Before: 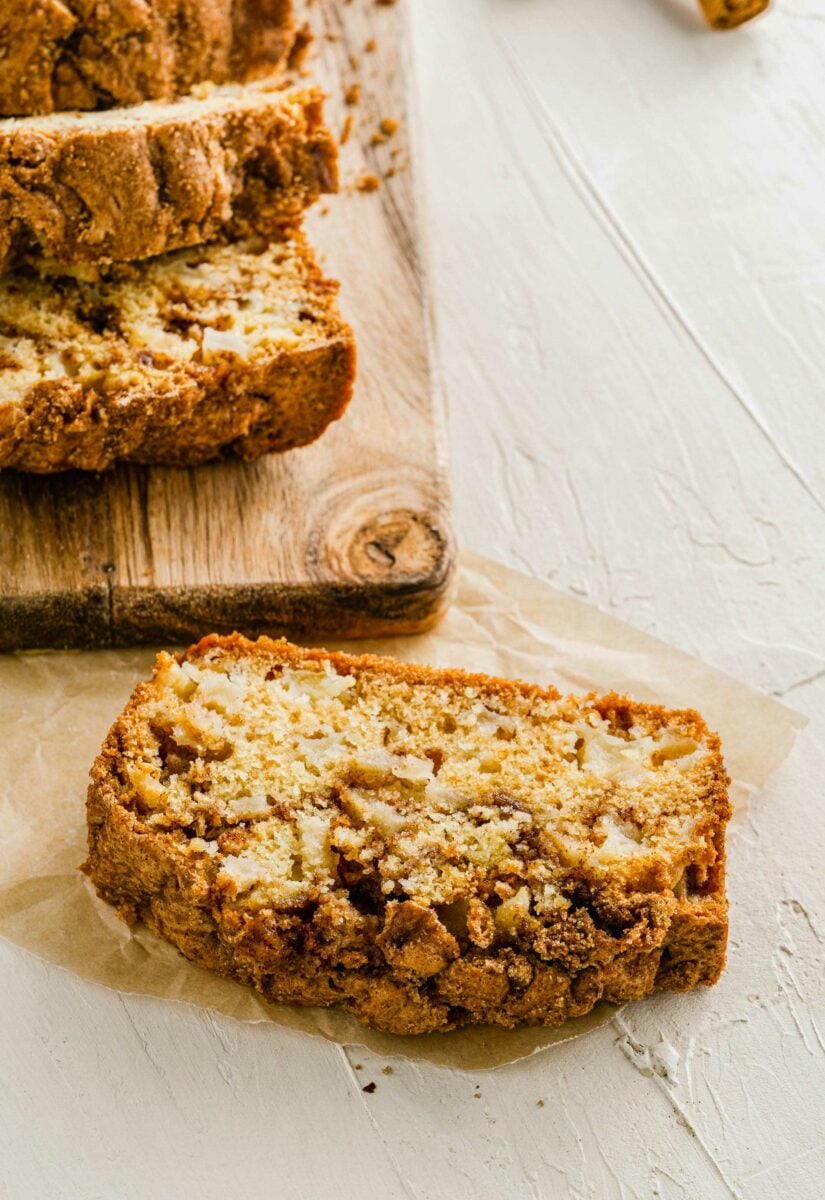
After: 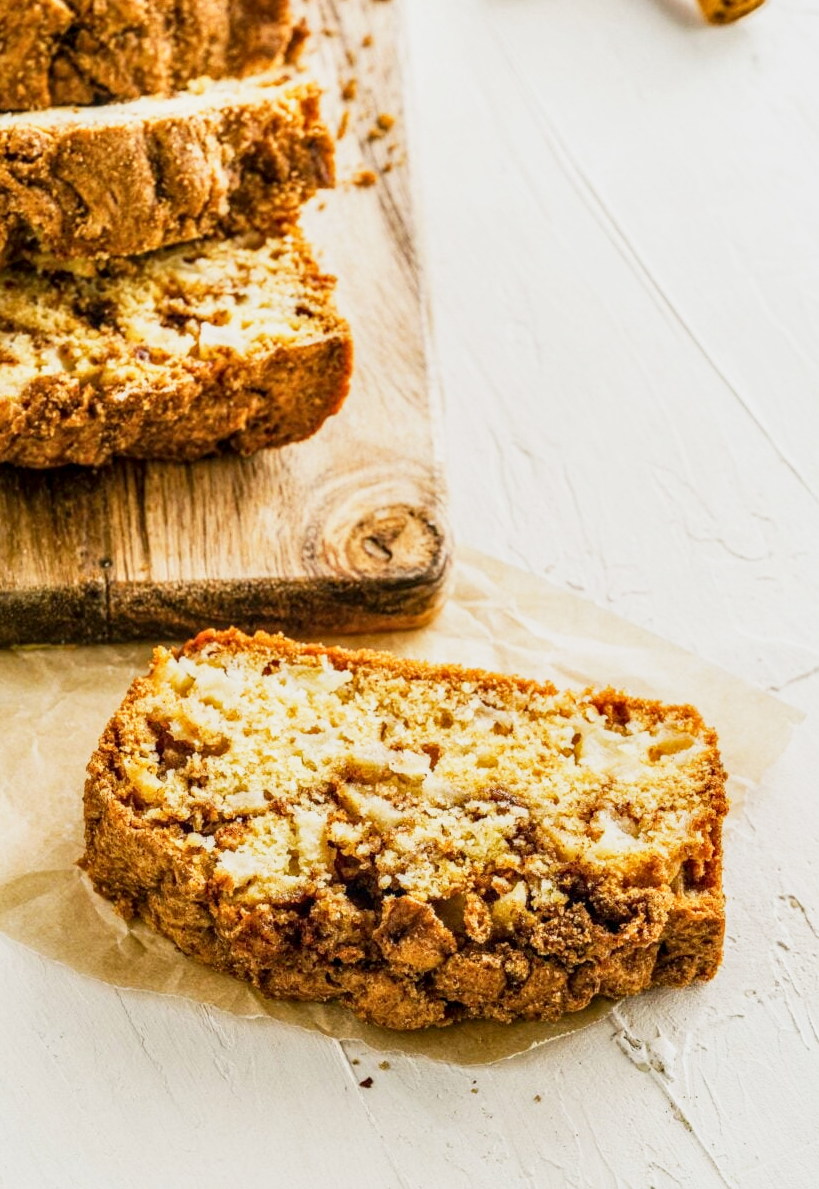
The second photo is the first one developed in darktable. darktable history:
crop: left 0.434%, top 0.485%, right 0.244%, bottom 0.386%
local contrast: on, module defaults
base curve: curves: ch0 [(0, 0) (0.088, 0.125) (0.176, 0.251) (0.354, 0.501) (0.613, 0.749) (1, 0.877)], preserve colors none
